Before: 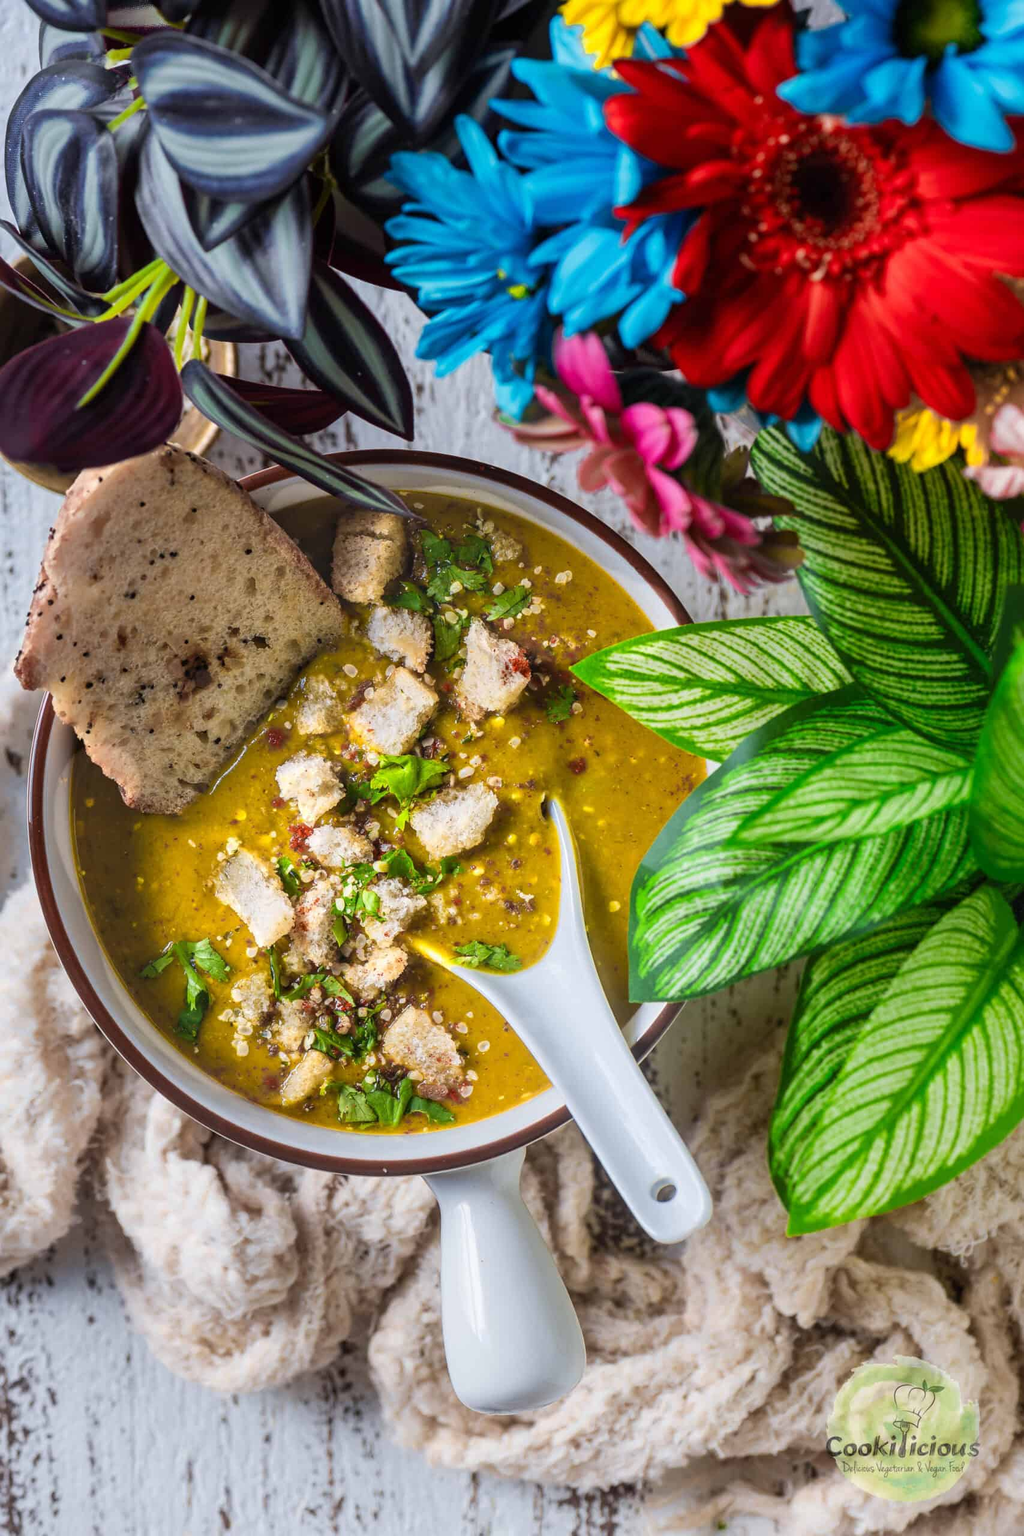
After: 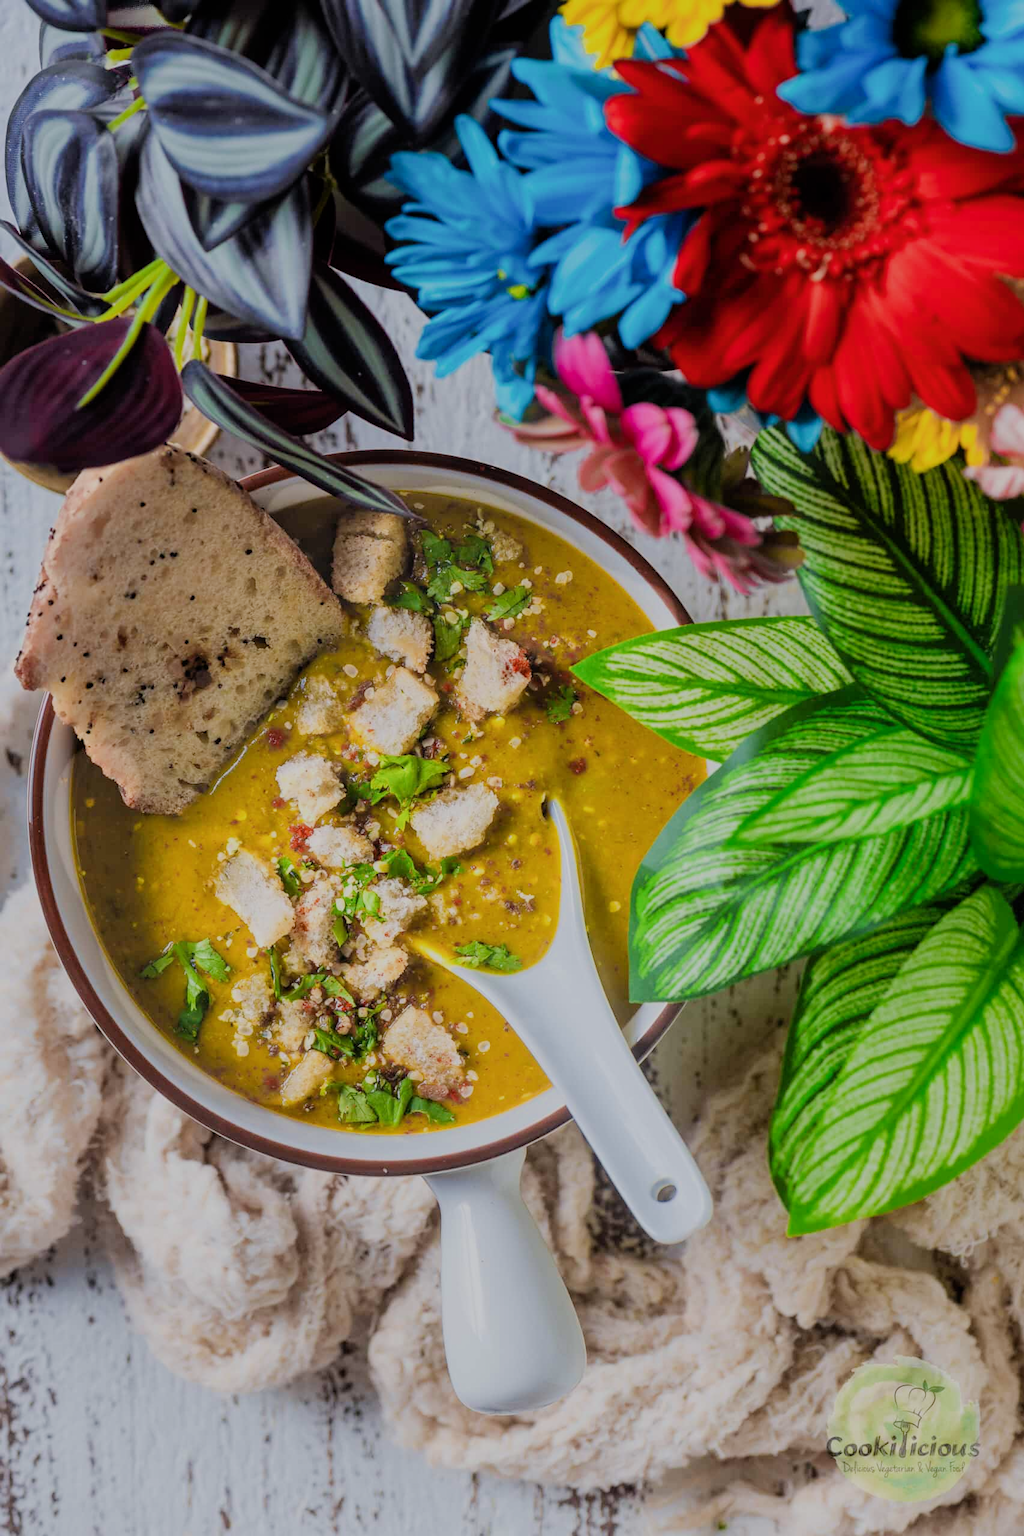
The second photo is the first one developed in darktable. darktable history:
filmic rgb: black relative exposure -7.44 EV, white relative exposure 4.83 EV, hardness 3.4
color balance rgb: perceptual saturation grading › global saturation 0.959%, perceptual brilliance grading › global brilliance 2.757%, perceptual brilliance grading › highlights -2.356%, perceptual brilliance grading › shadows 3.089%, contrast -10.047%
